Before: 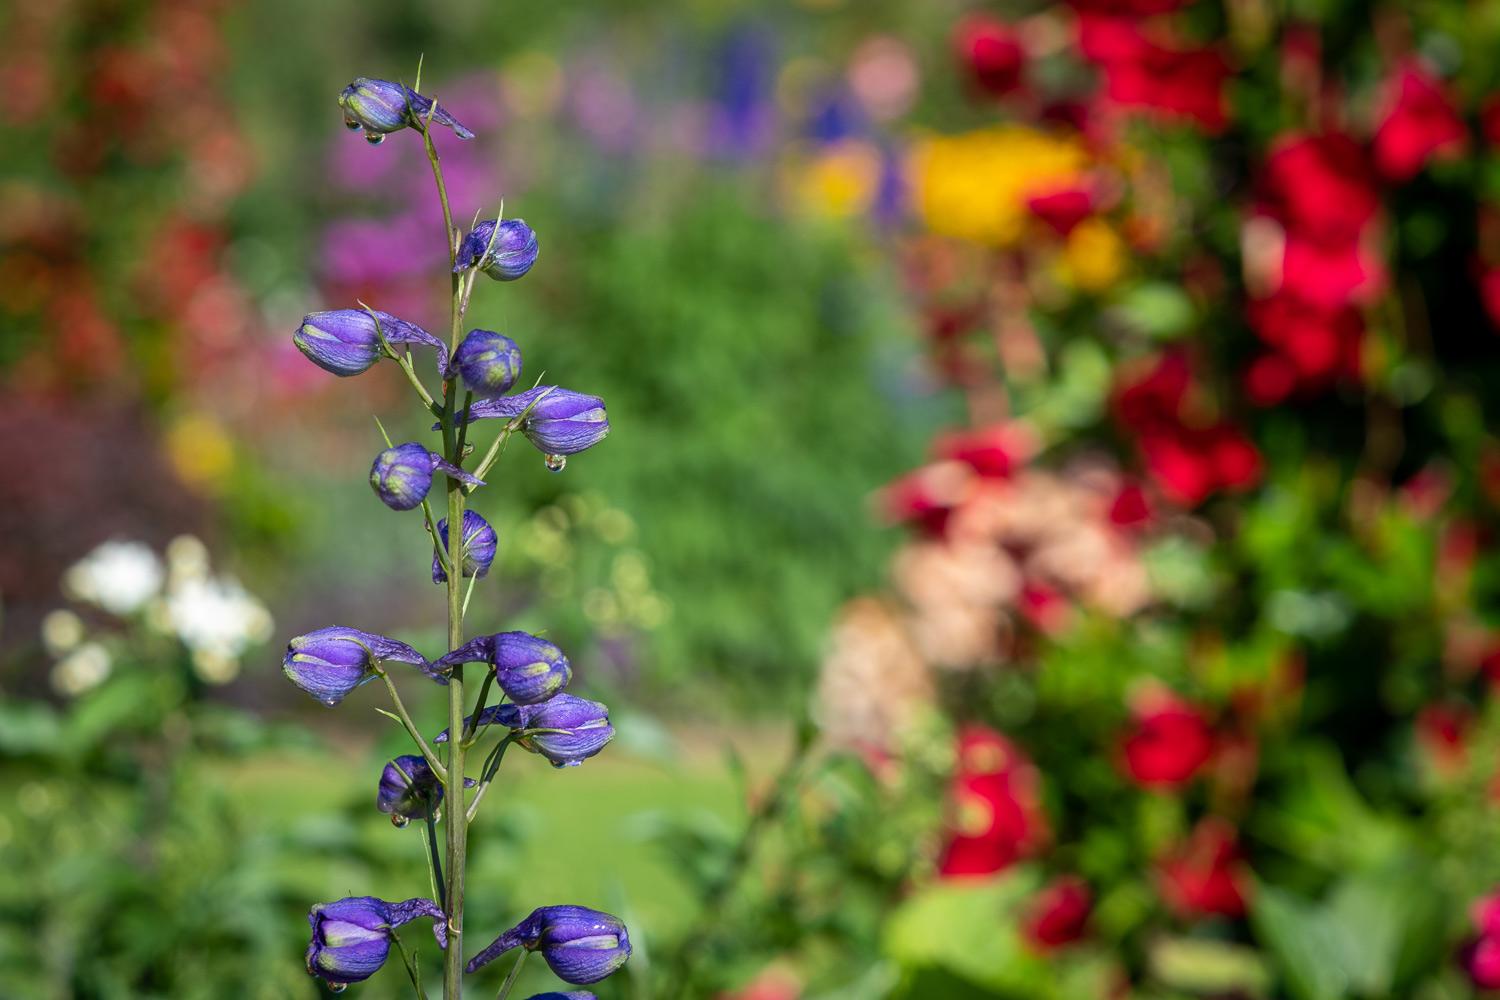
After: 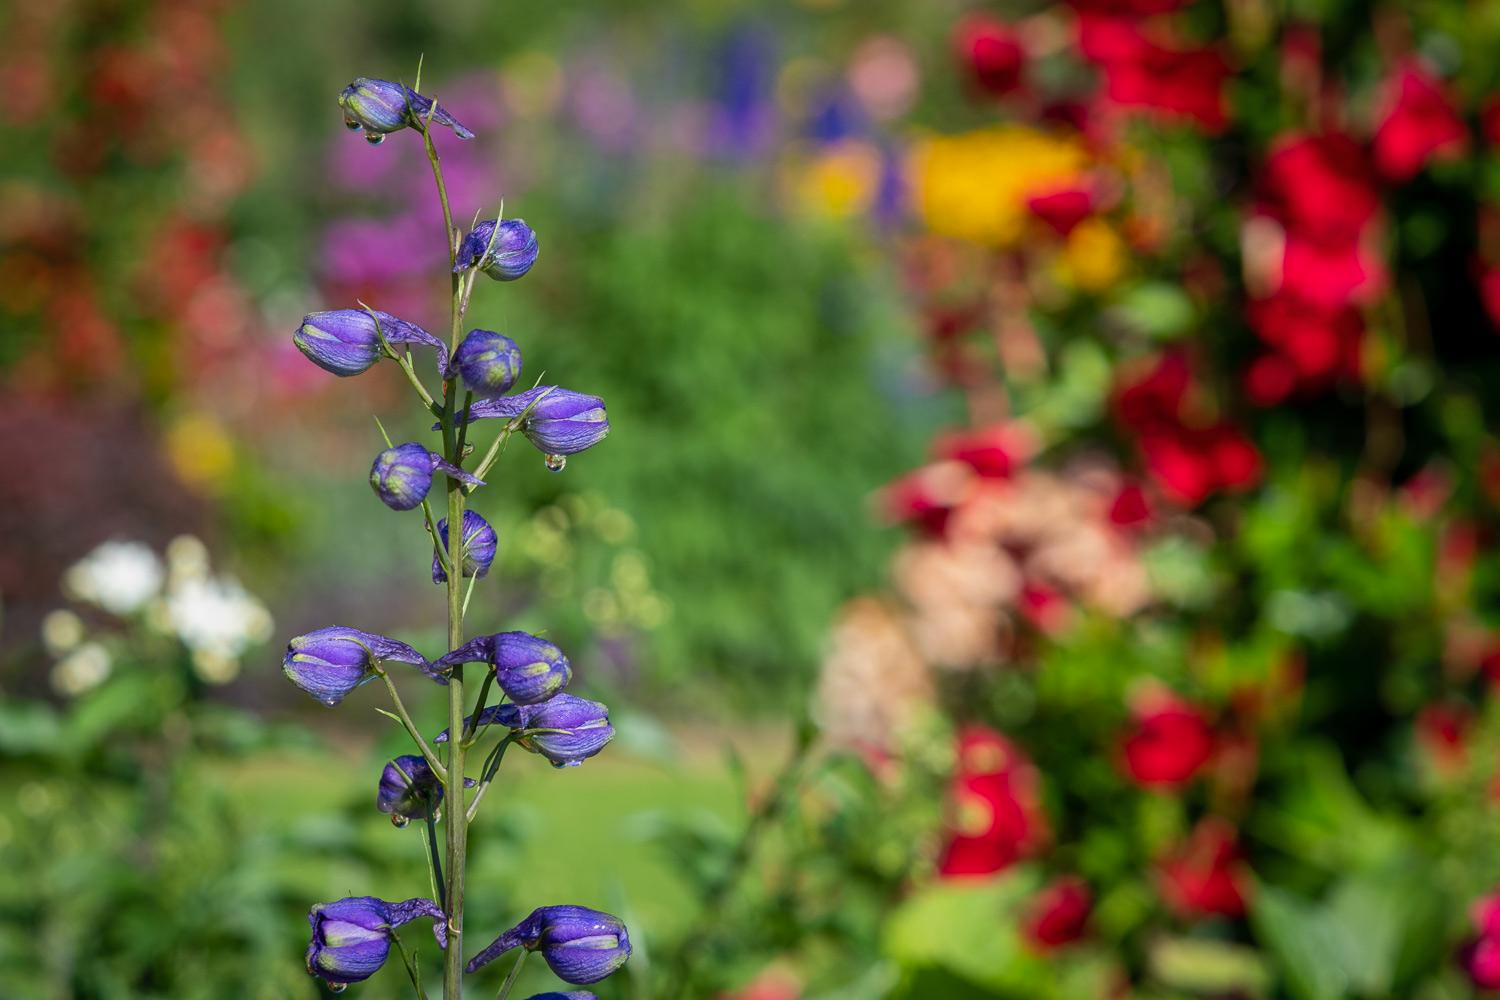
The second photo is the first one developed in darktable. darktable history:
shadows and highlights: shadows 25.71, white point adjustment -3.02, highlights -29.93
